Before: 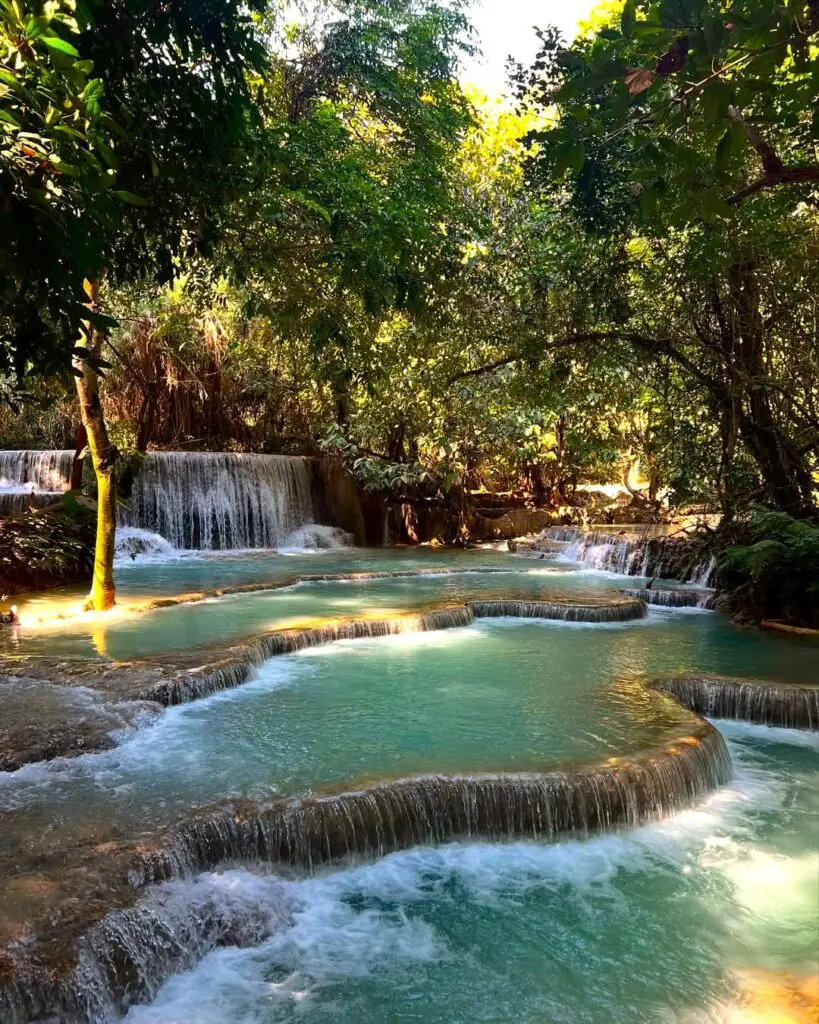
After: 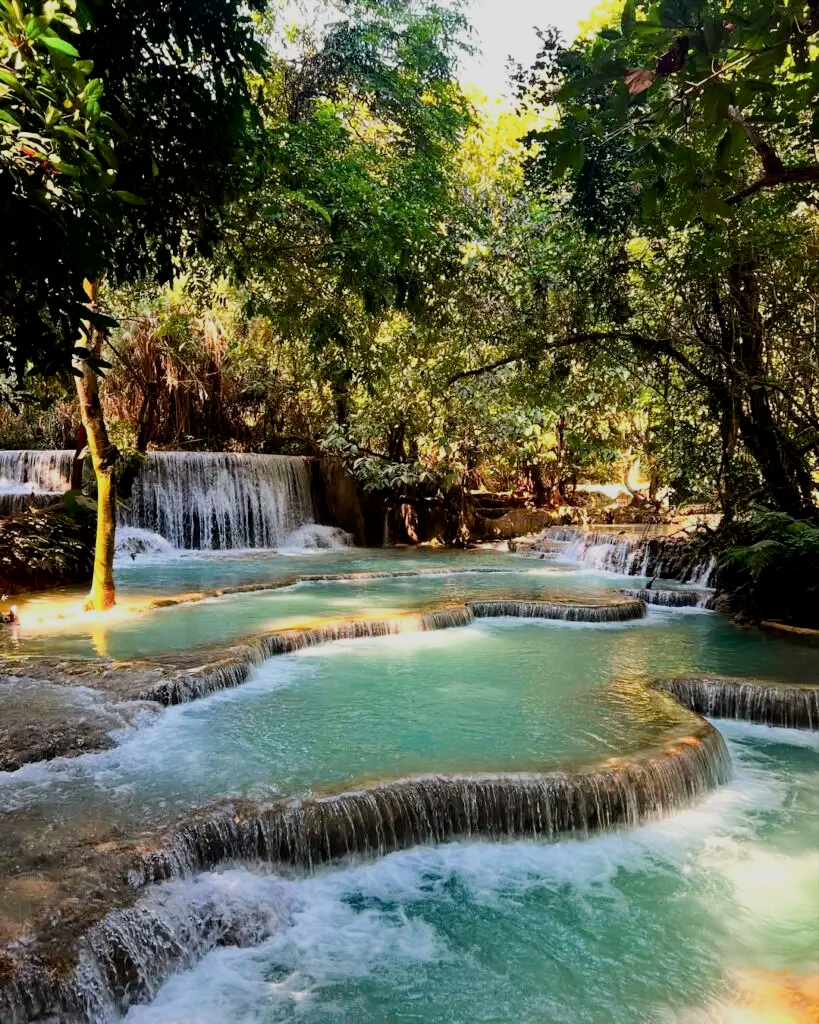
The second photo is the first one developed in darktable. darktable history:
contrast equalizer: octaves 7, y [[0.5 ×6], [0.5 ×6], [0.5, 0.5, 0.501, 0.545, 0.707, 0.863], [0 ×6], [0 ×6]]
filmic rgb: black relative exposure -7.16 EV, white relative exposure 5.35 EV, hardness 3.03, iterations of high-quality reconstruction 0
contrast brightness saturation: contrast 0.072
exposure: black level correction 0.001, exposure 0.5 EV, compensate exposure bias true, compensate highlight preservation false
